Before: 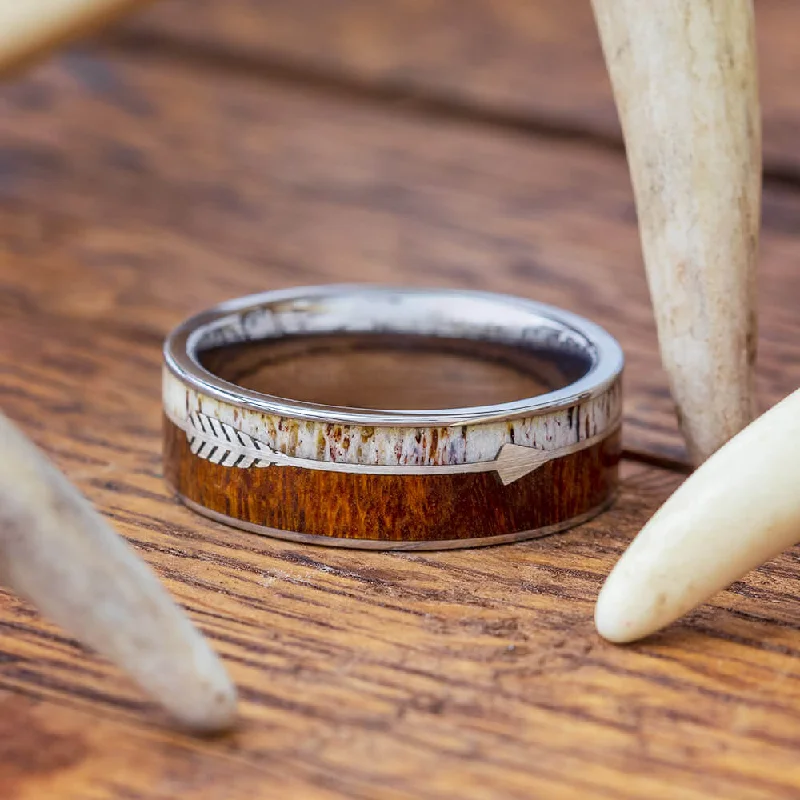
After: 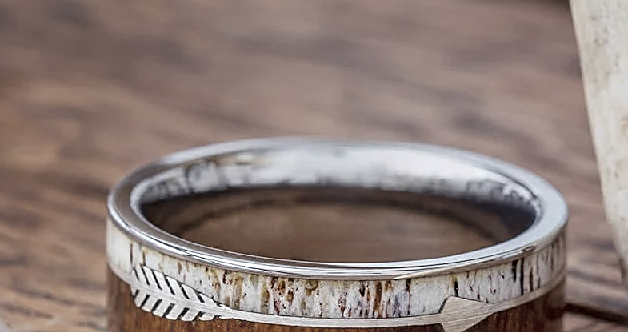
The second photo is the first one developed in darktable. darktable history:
crop: left 7.036%, top 18.398%, right 14.379%, bottom 40.043%
color zones: curves: ch1 [(0, 0.292) (0.001, 0.292) (0.2, 0.264) (0.4, 0.248) (0.6, 0.248) (0.8, 0.264) (0.999, 0.292) (1, 0.292)]
sharpen: on, module defaults
